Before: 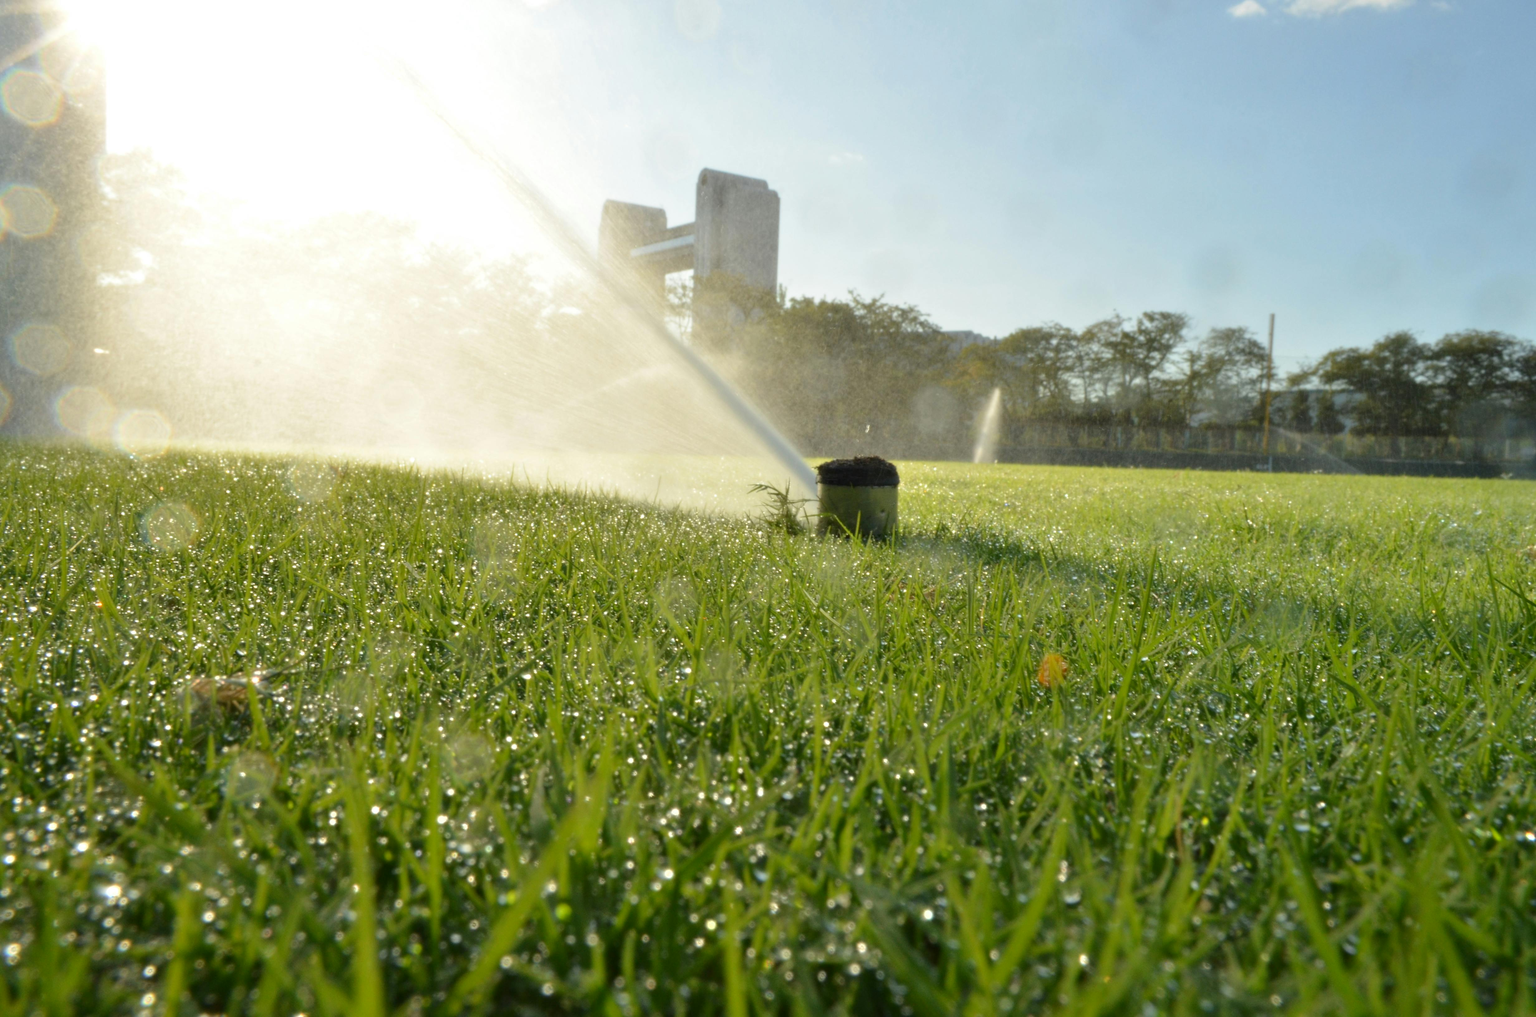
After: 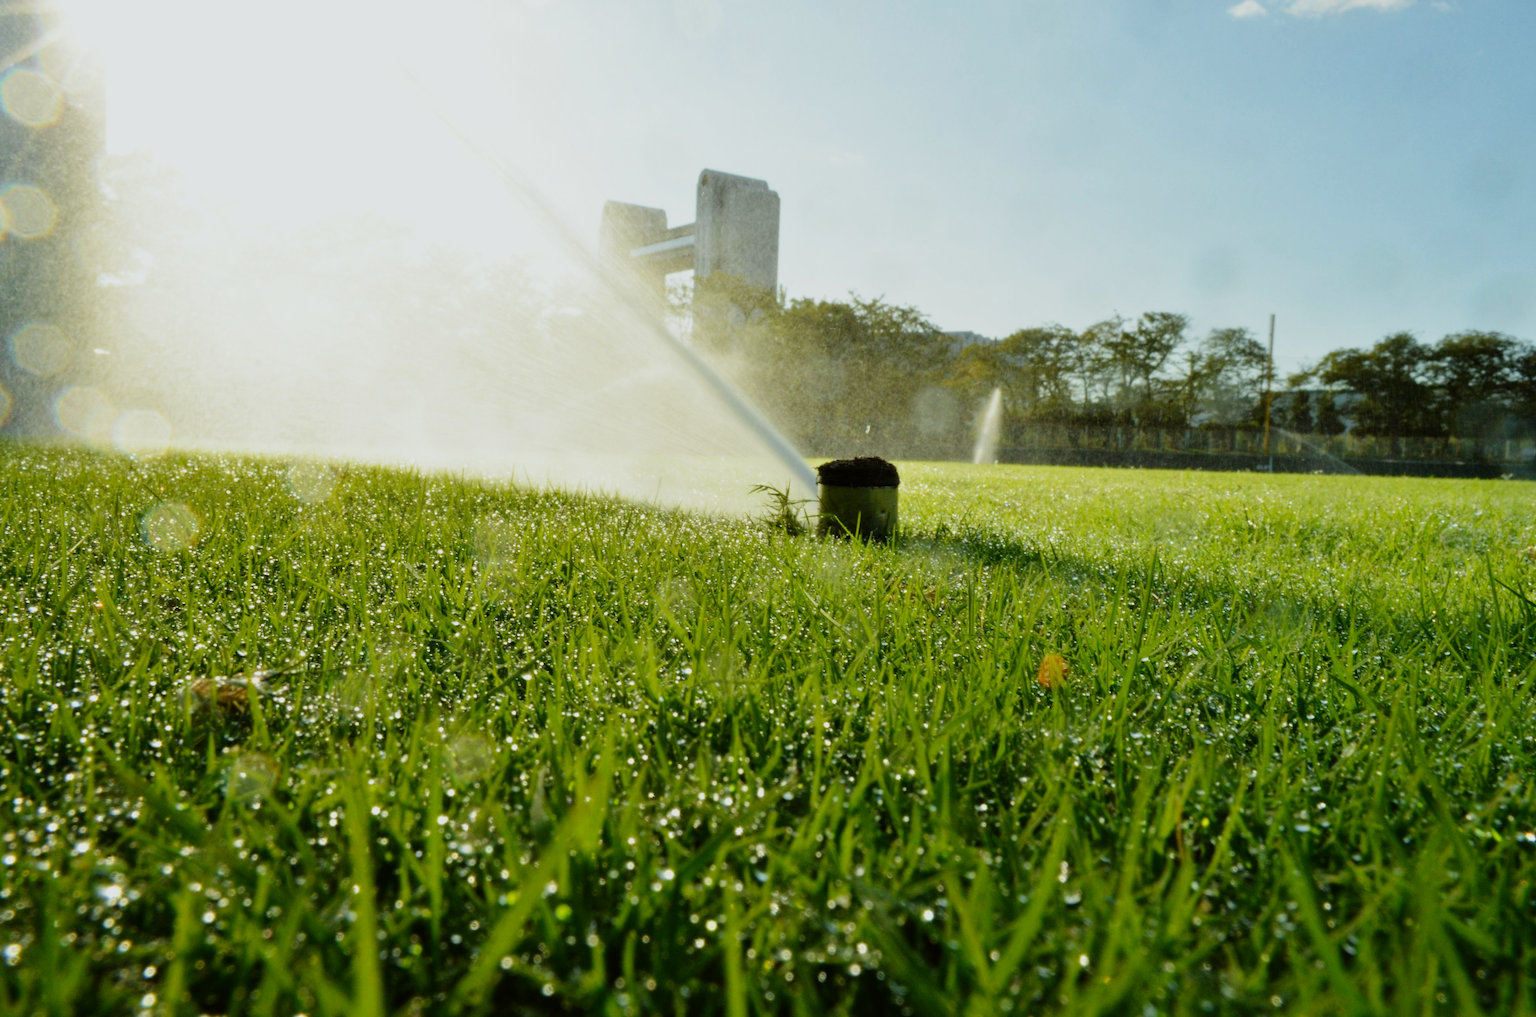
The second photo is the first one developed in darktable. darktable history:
haze removal: compatibility mode true, adaptive false
color balance: lift [1.004, 1.002, 1.002, 0.998], gamma [1, 1.007, 1.002, 0.993], gain [1, 0.977, 1.013, 1.023], contrast -3.64%
sigmoid: contrast 1.81, skew -0.21, preserve hue 0%, red attenuation 0.1, red rotation 0.035, green attenuation 0.1, green rotation -0.017, blue attenuation 0.15, blue rotation -0.052, base primaries Rec2020
white balance: red 0.978, blue 0.999
